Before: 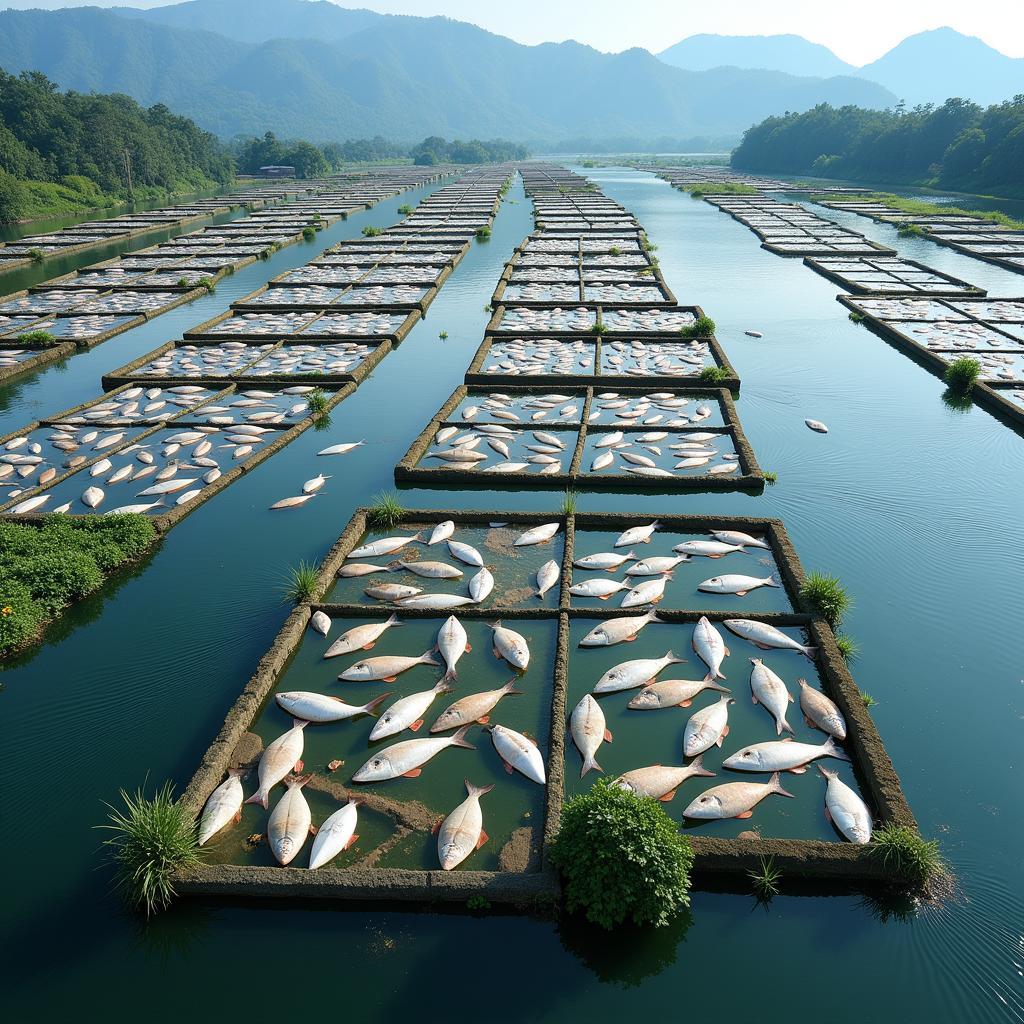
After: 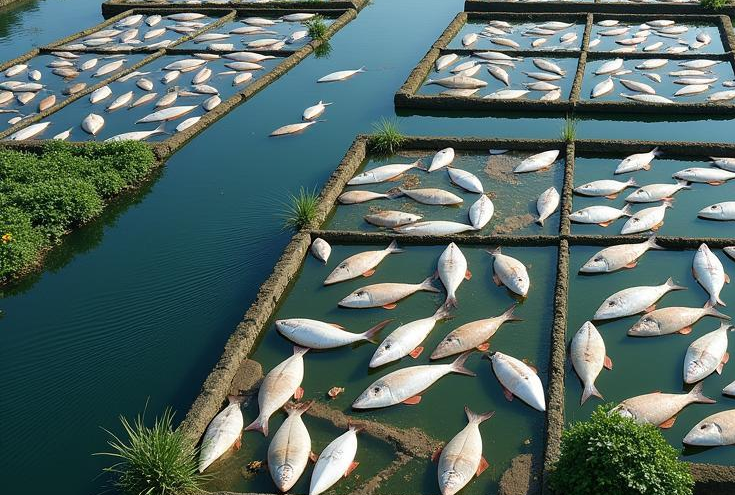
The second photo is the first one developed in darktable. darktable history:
crop: top 36.515%, right 28.168%, bottom 15.105%
